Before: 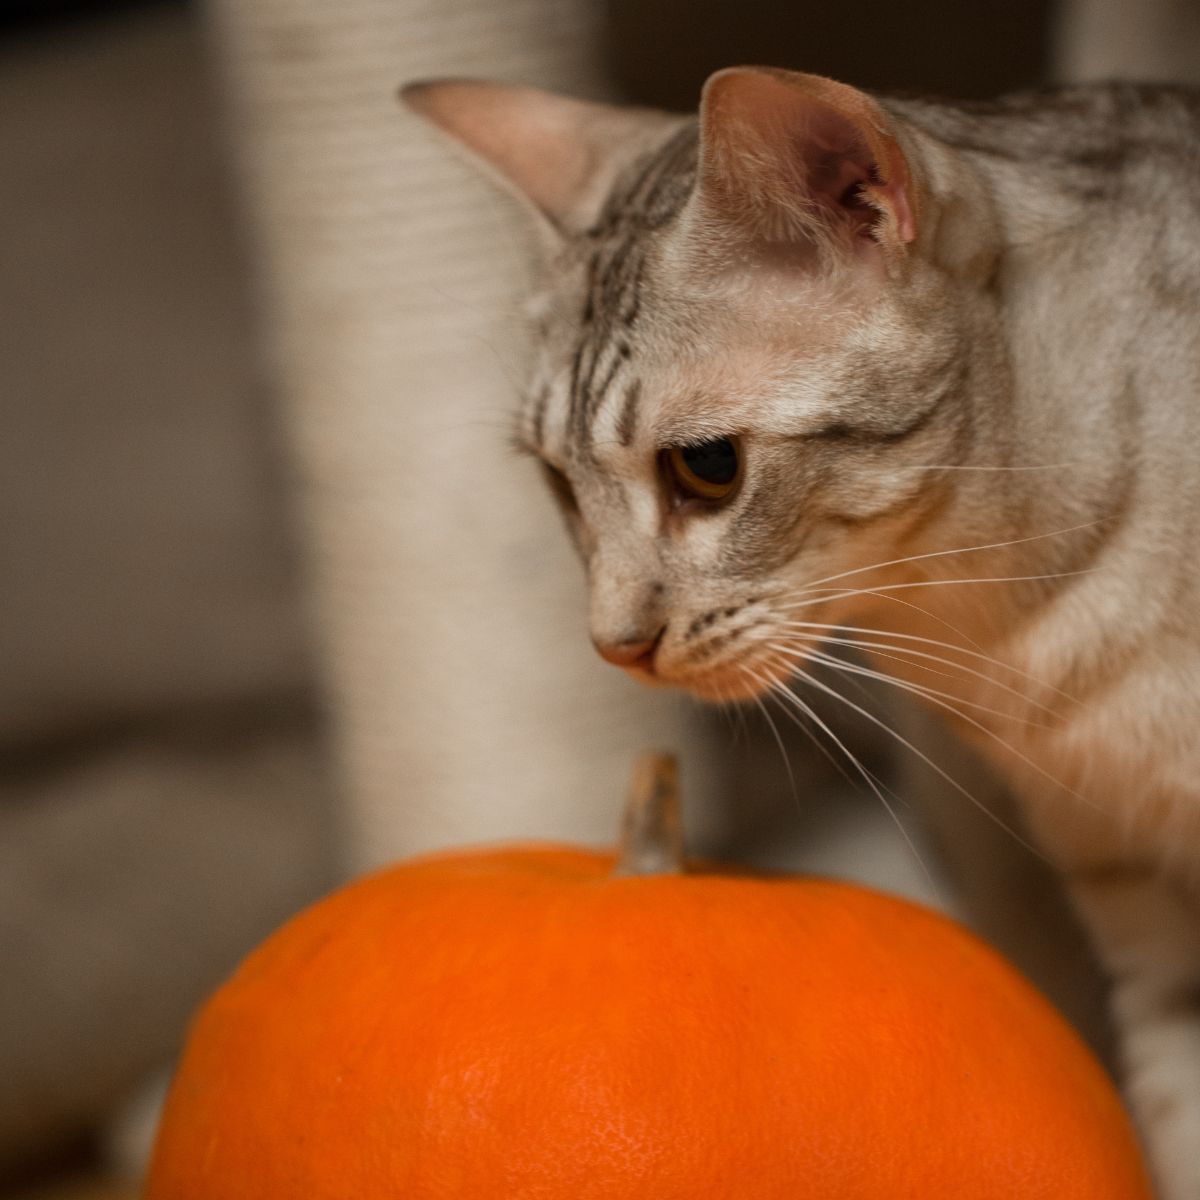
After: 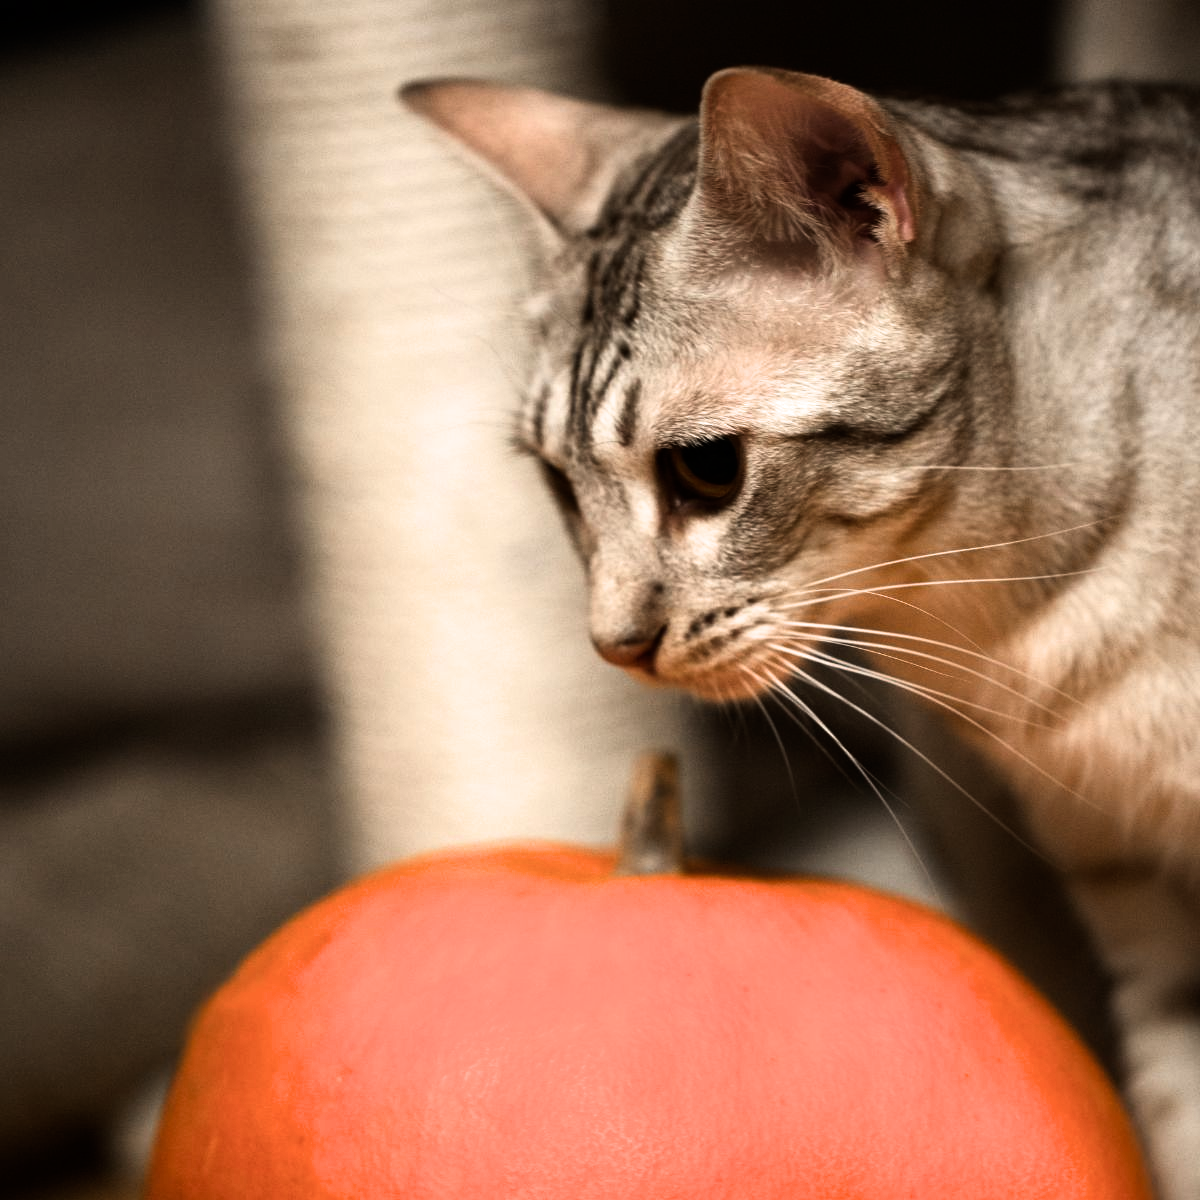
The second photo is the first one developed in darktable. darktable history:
filmic rgb: black relative exposure -9.08 EV, white relative exposure 2.3 EV, hardness 7.49
tone equalizer: -8 EV -0.75 EV, -7 EV -0.7 EV, -6 EV -0.6 EV, -5 EV -0.4 EV, -3 EV 0.4 EV, -2 EV 0.6 EV, -1 EV 0.7 EV, +0 EV 0.75 EV, edges refinement/feathering 500, mask exposure compensation -1.57 EV, preserve details no
